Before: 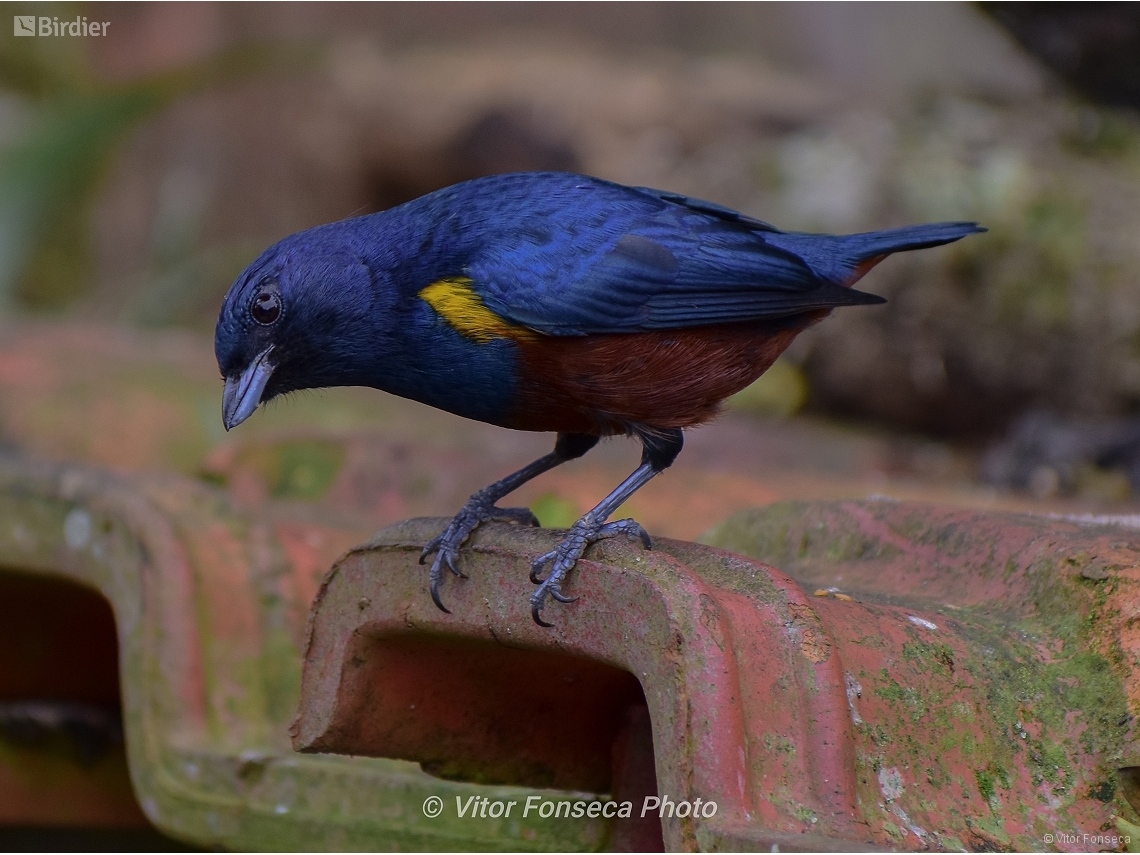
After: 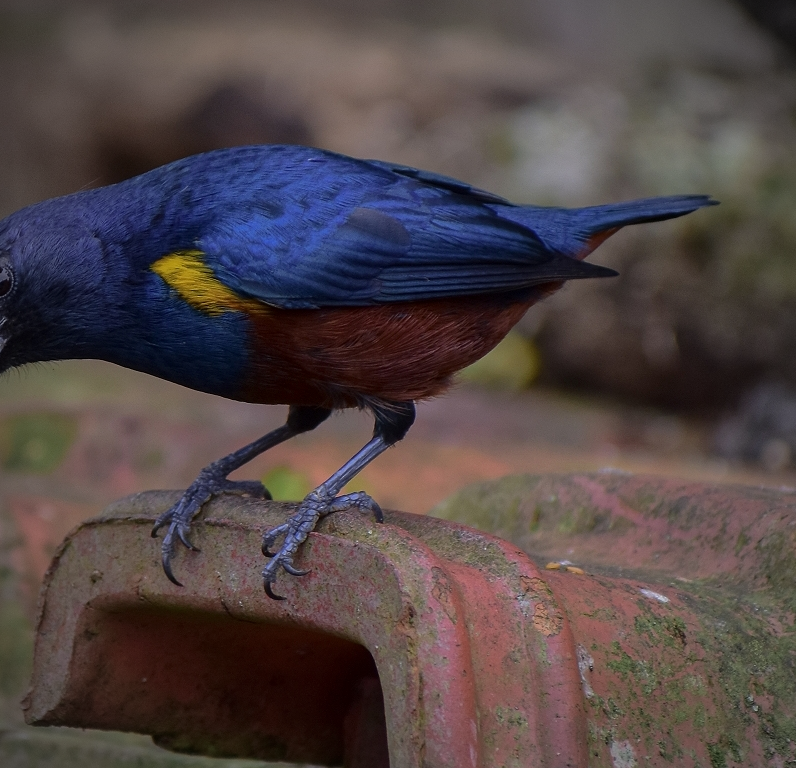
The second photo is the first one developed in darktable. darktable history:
local contrast: mode bilateral grid, contrast 10, coarseness 24, detail 115%, midtone range 0.2
vignetting: fall-off start 67.59%, fall-off radius 67.77%, automatic ratio true, unbound false
crop and rotate: left 23.558%, top 3.268%, right 6.589%, bottom 6.843%
